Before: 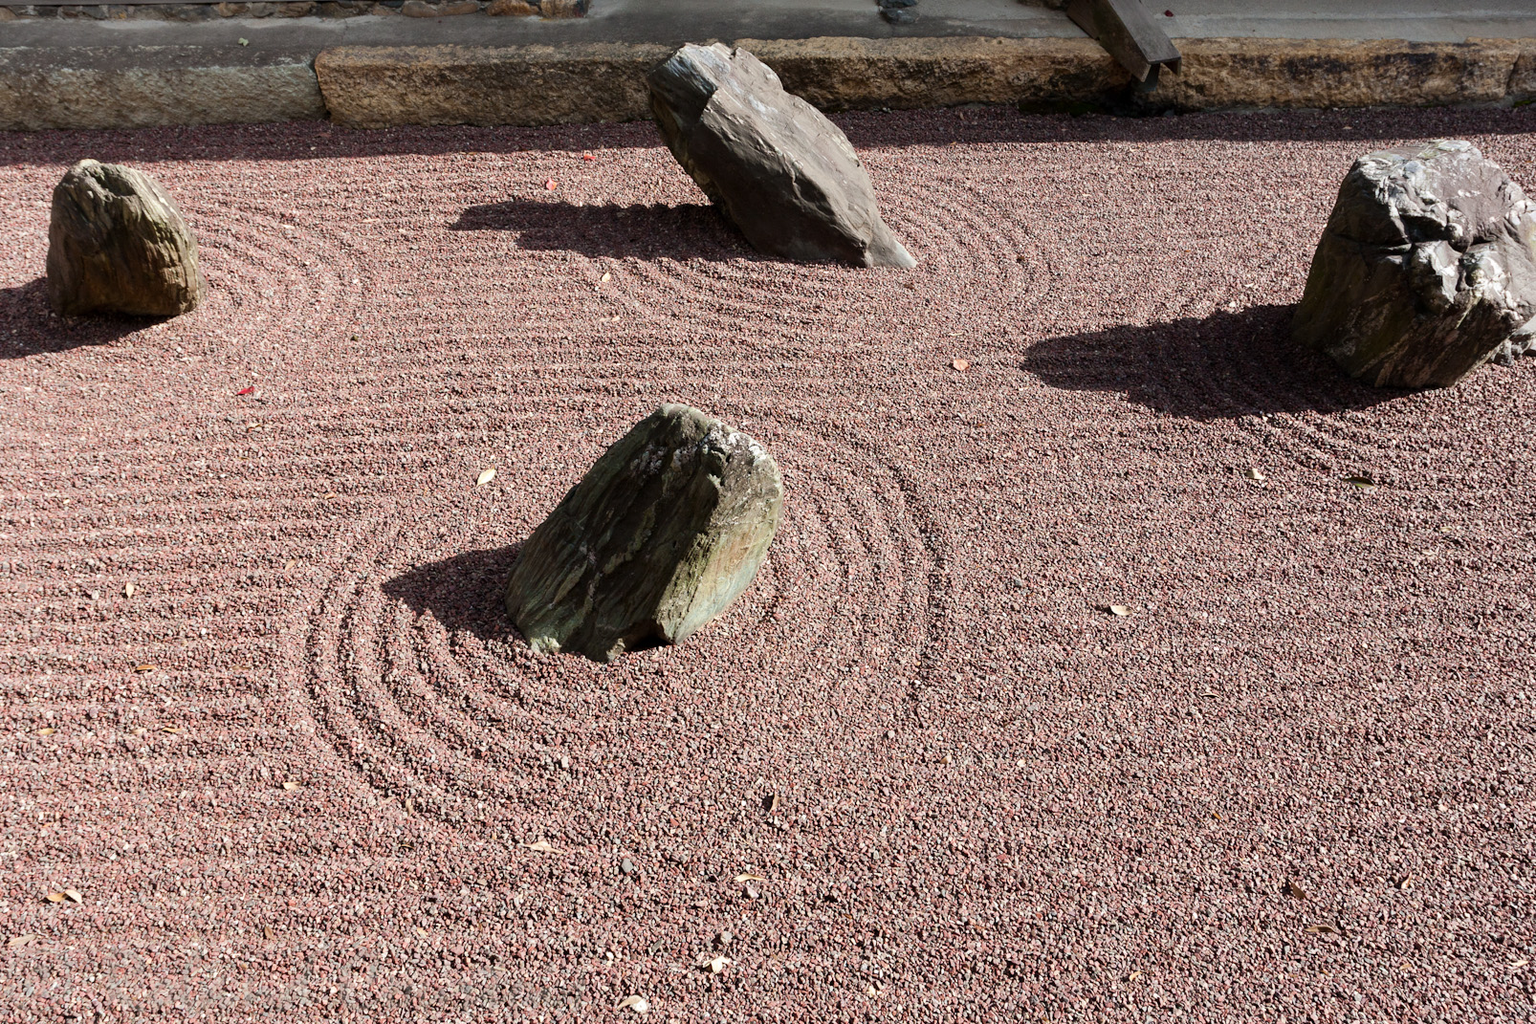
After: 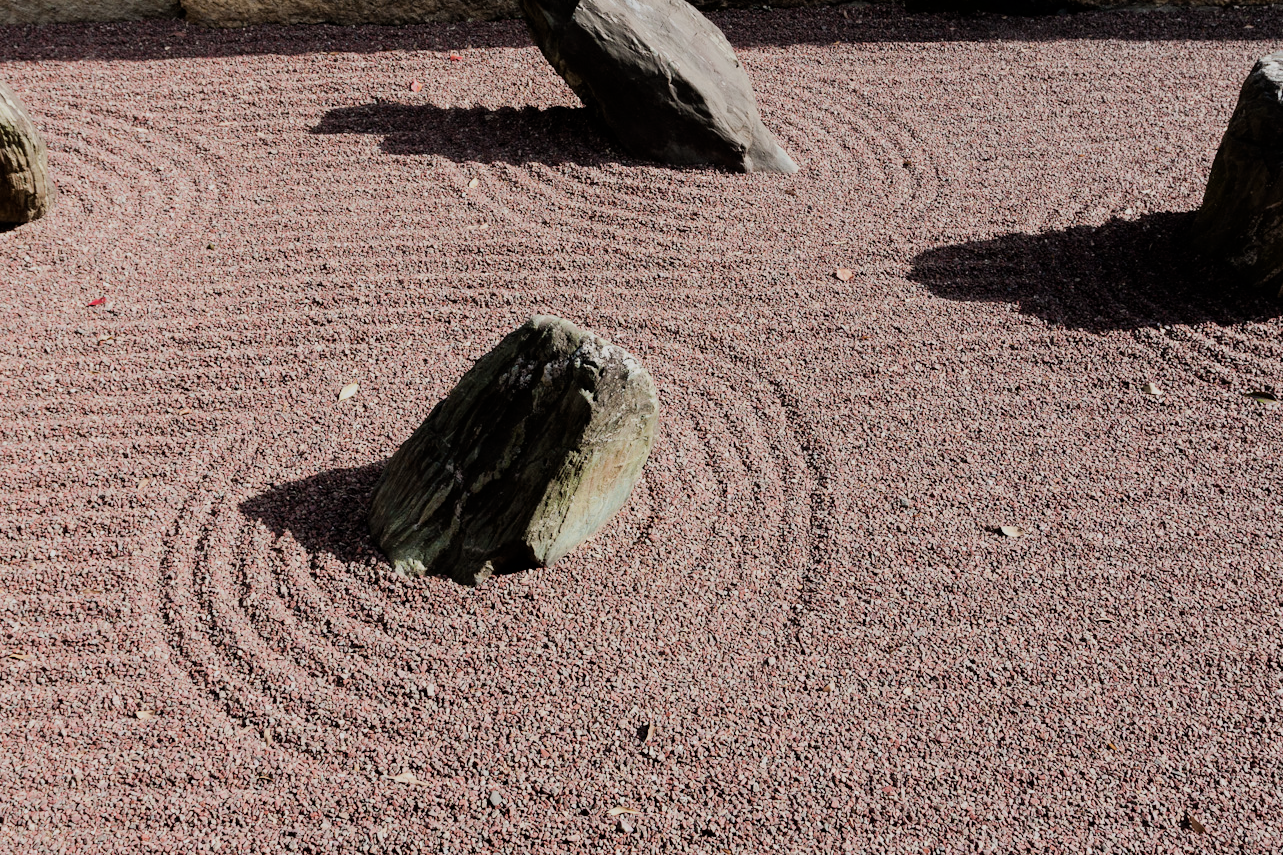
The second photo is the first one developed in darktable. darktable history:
crop and rotate: left 10.071%, top 10.071%, right 10.02%, bottom 10.02%
filmic rgb: black relative exposure -7.65 EV, white relative exposure 4.56 EV, hardness 3.61, contrast 1.05
tone equalizer: on, module defaults
